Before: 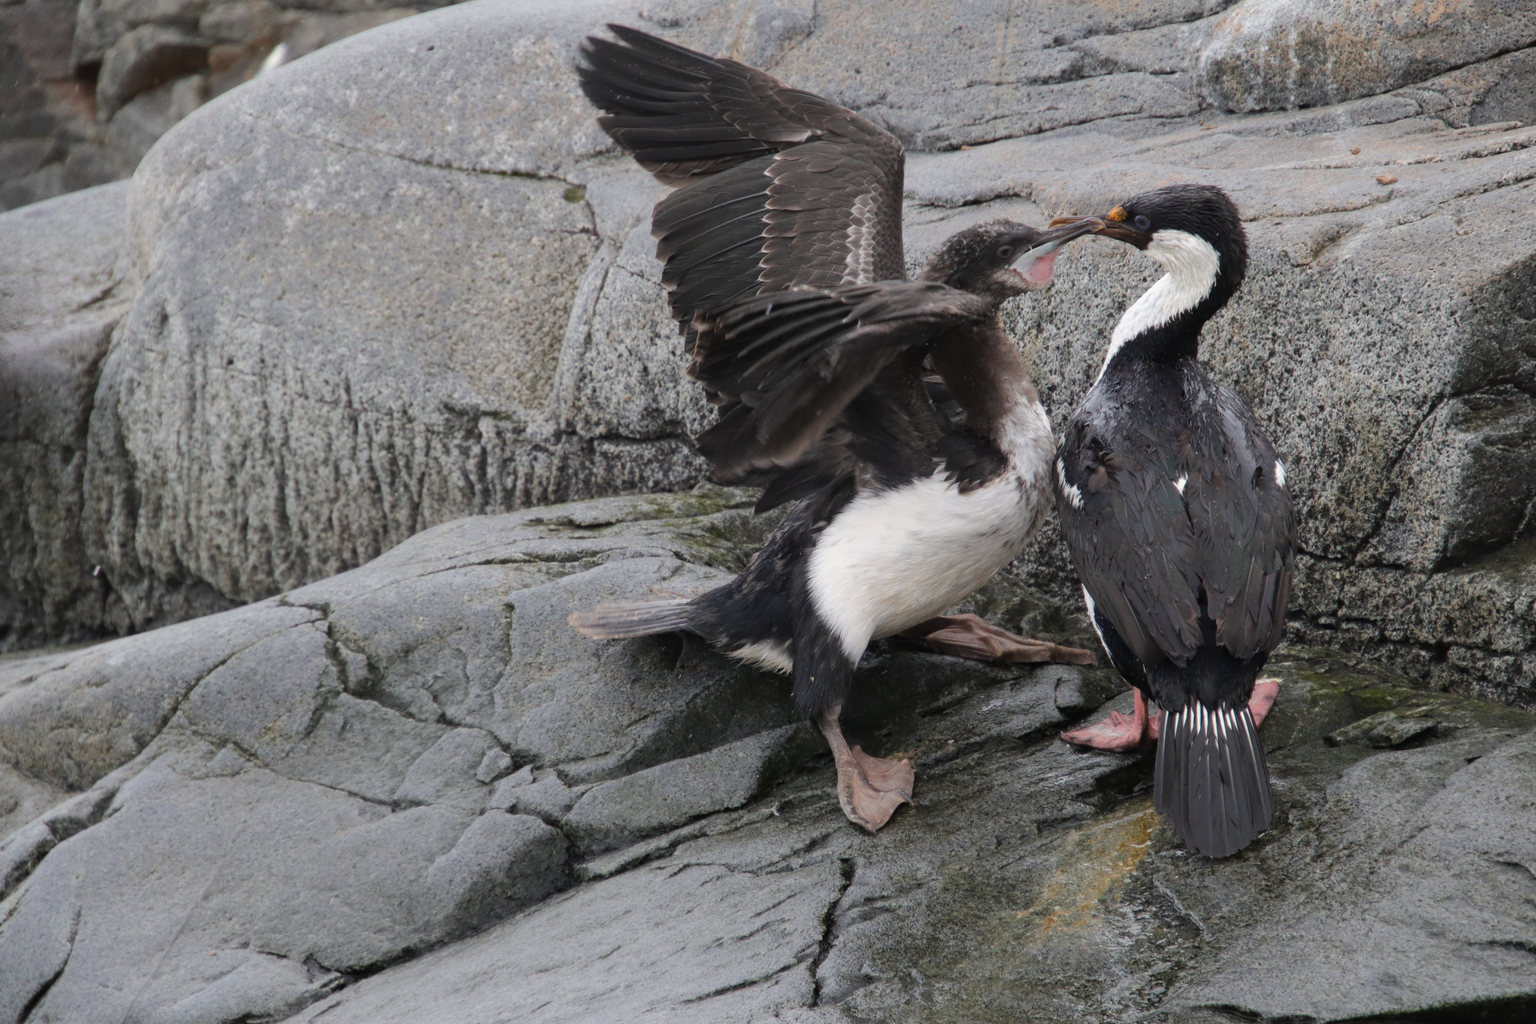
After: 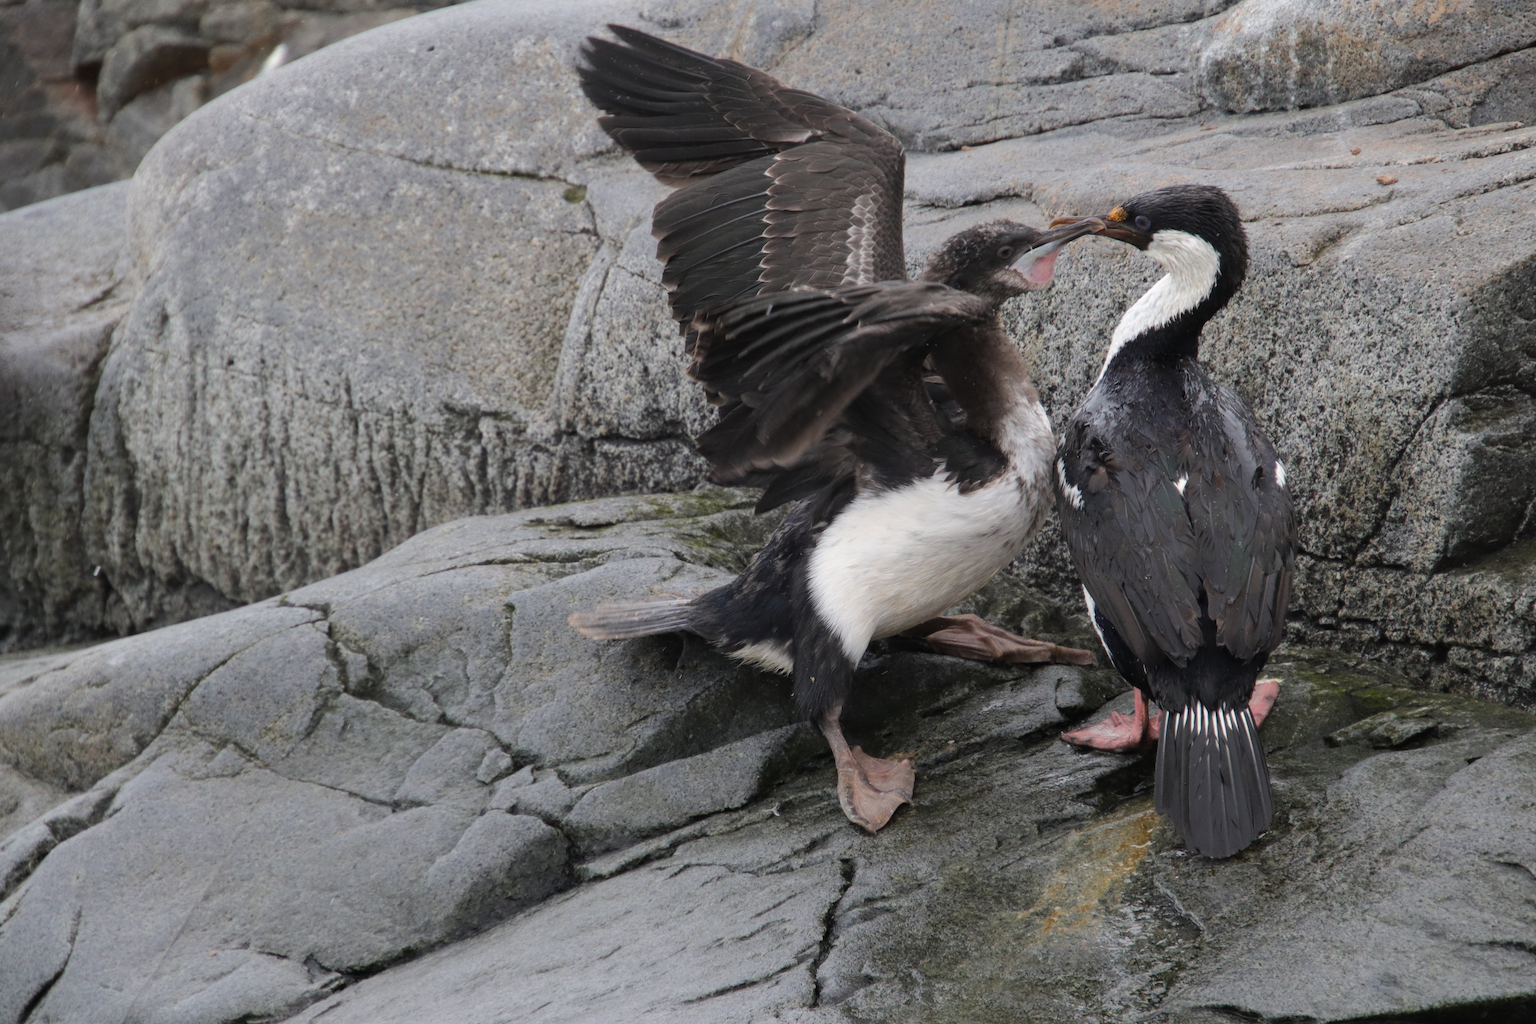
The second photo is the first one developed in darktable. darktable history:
white balance: emerald 1
base curve: curves: ch0 [(0, 0) (0.472, 0.455) (1, 1)], preserve colors none
